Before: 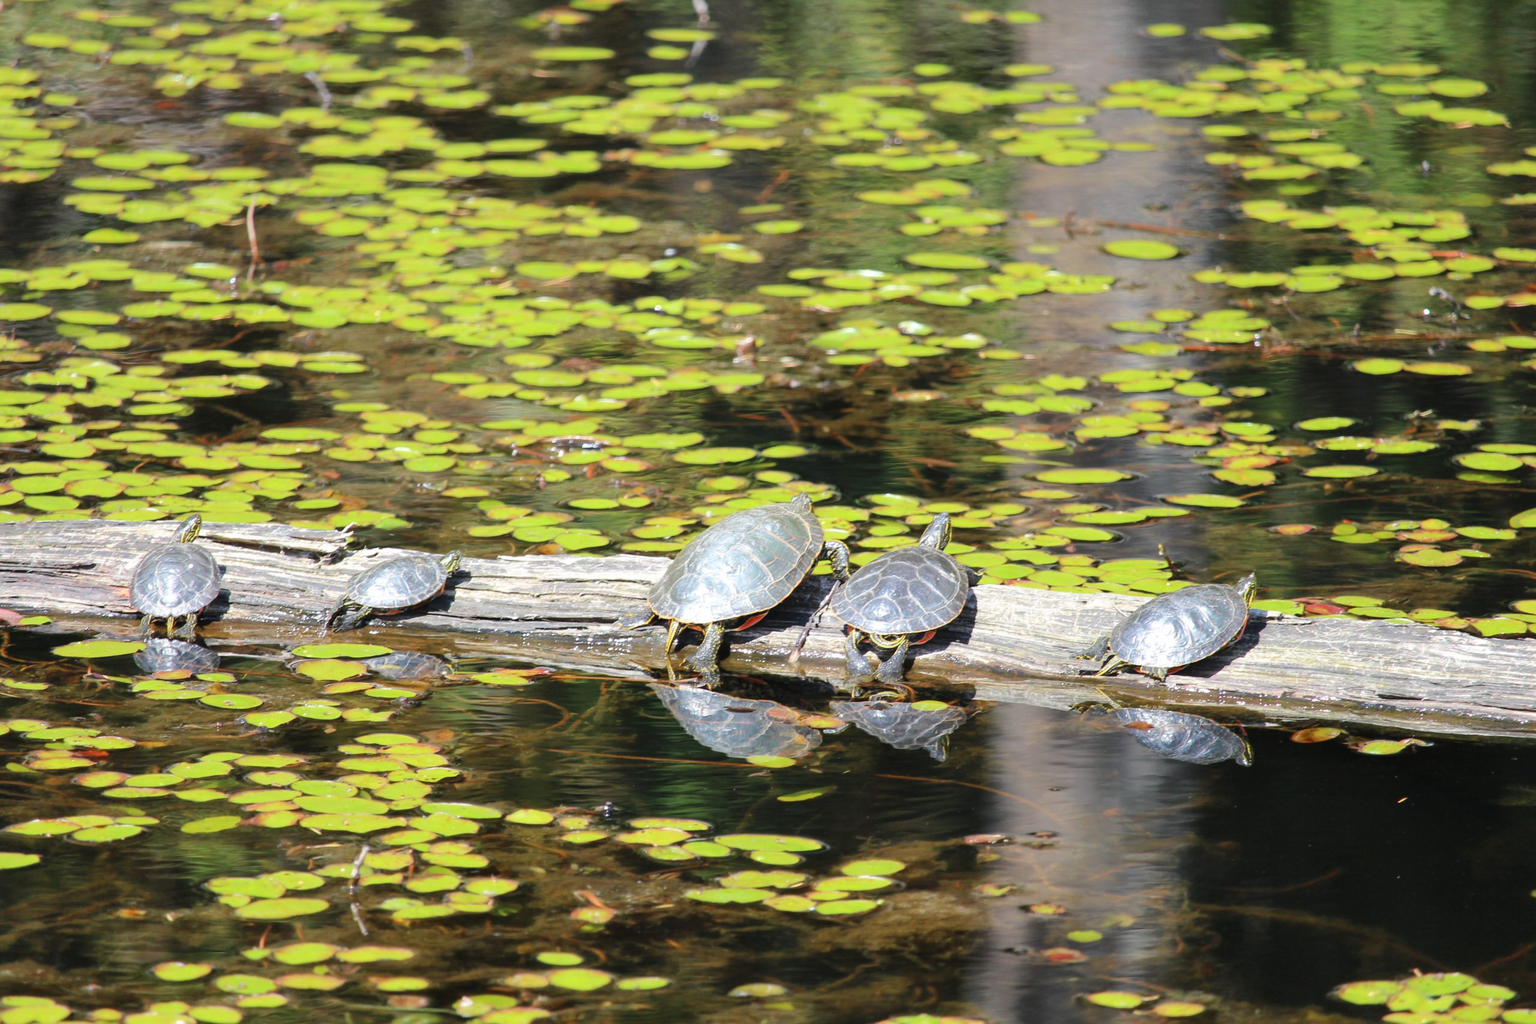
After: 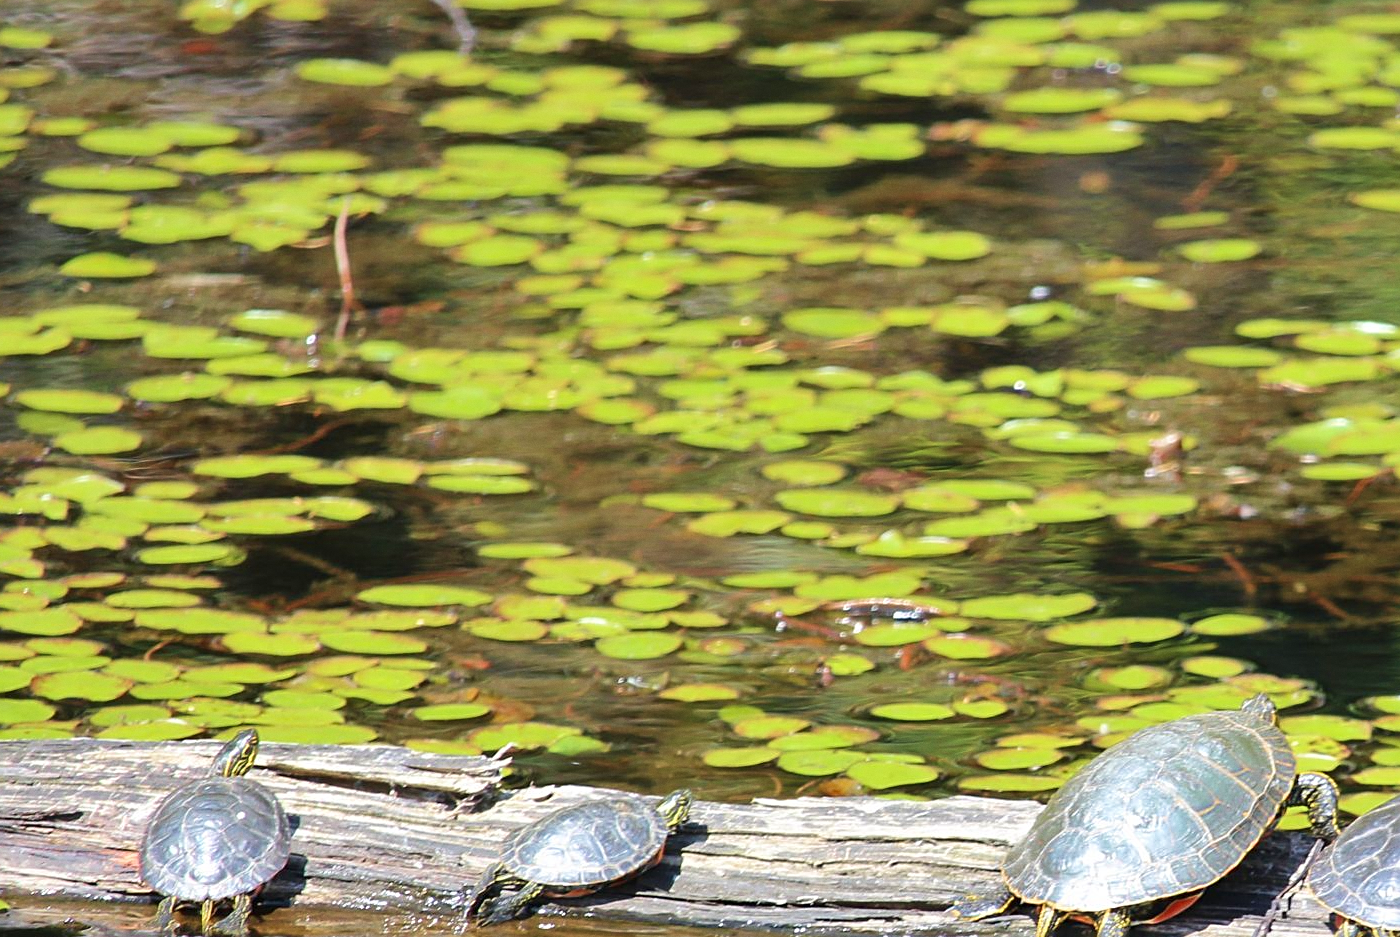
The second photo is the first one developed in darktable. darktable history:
velvia: on, module defaults
sharpen: on, module defaults
crop and rotate: left 3.047%, top 7.509%, right 42.236%, bottom 37.598%
shadows and highlights: low approximation 0.01, soften with gaussian
grain: coarseness 0.09 ISO, strength 10%
